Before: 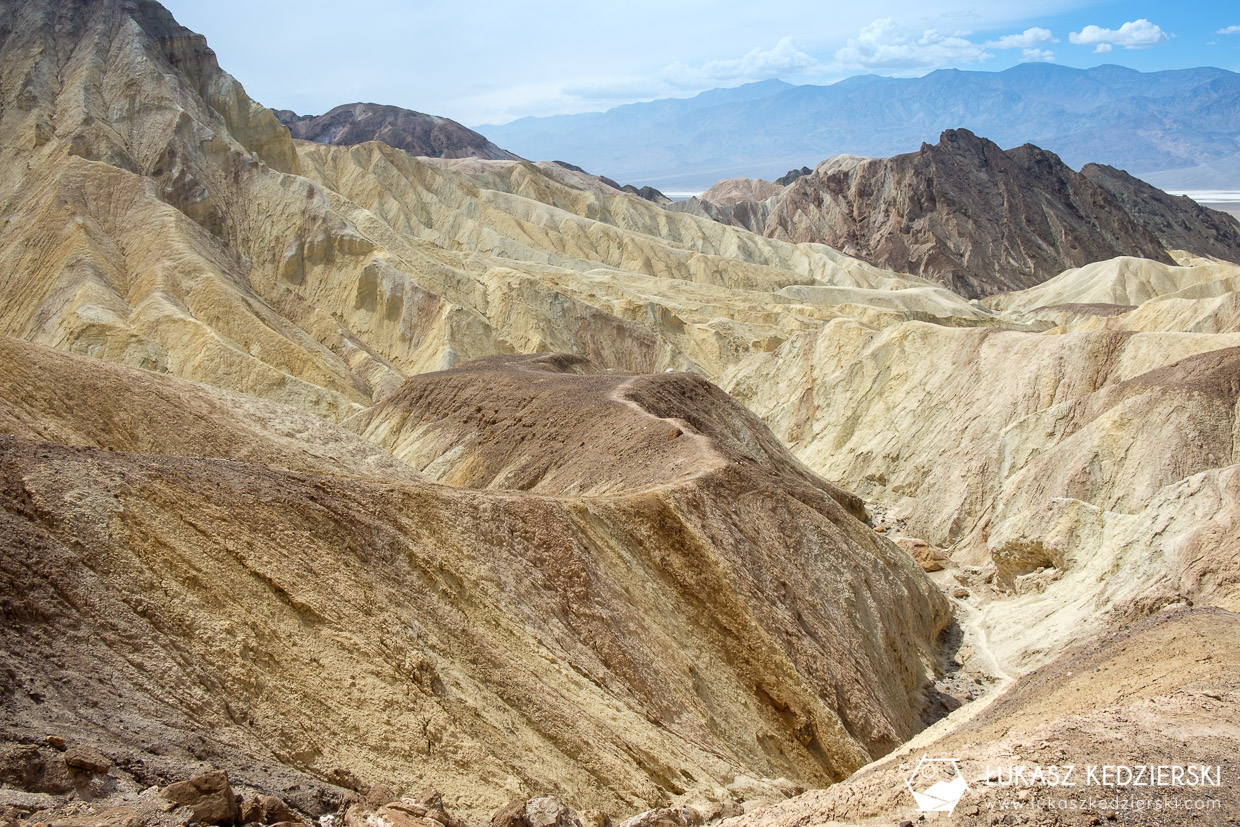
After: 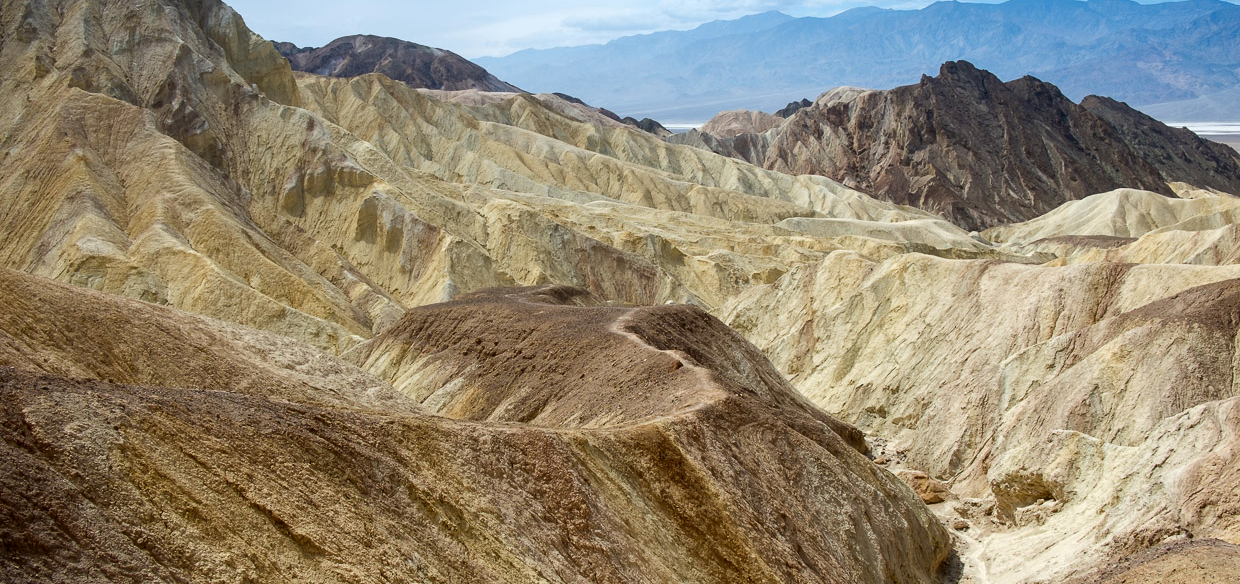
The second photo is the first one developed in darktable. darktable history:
contrast brightness saturation: contrast 0.07, brightness -0.13, saturation 0.06
crop and rotate: top 8.293%, bottom 20.996%
